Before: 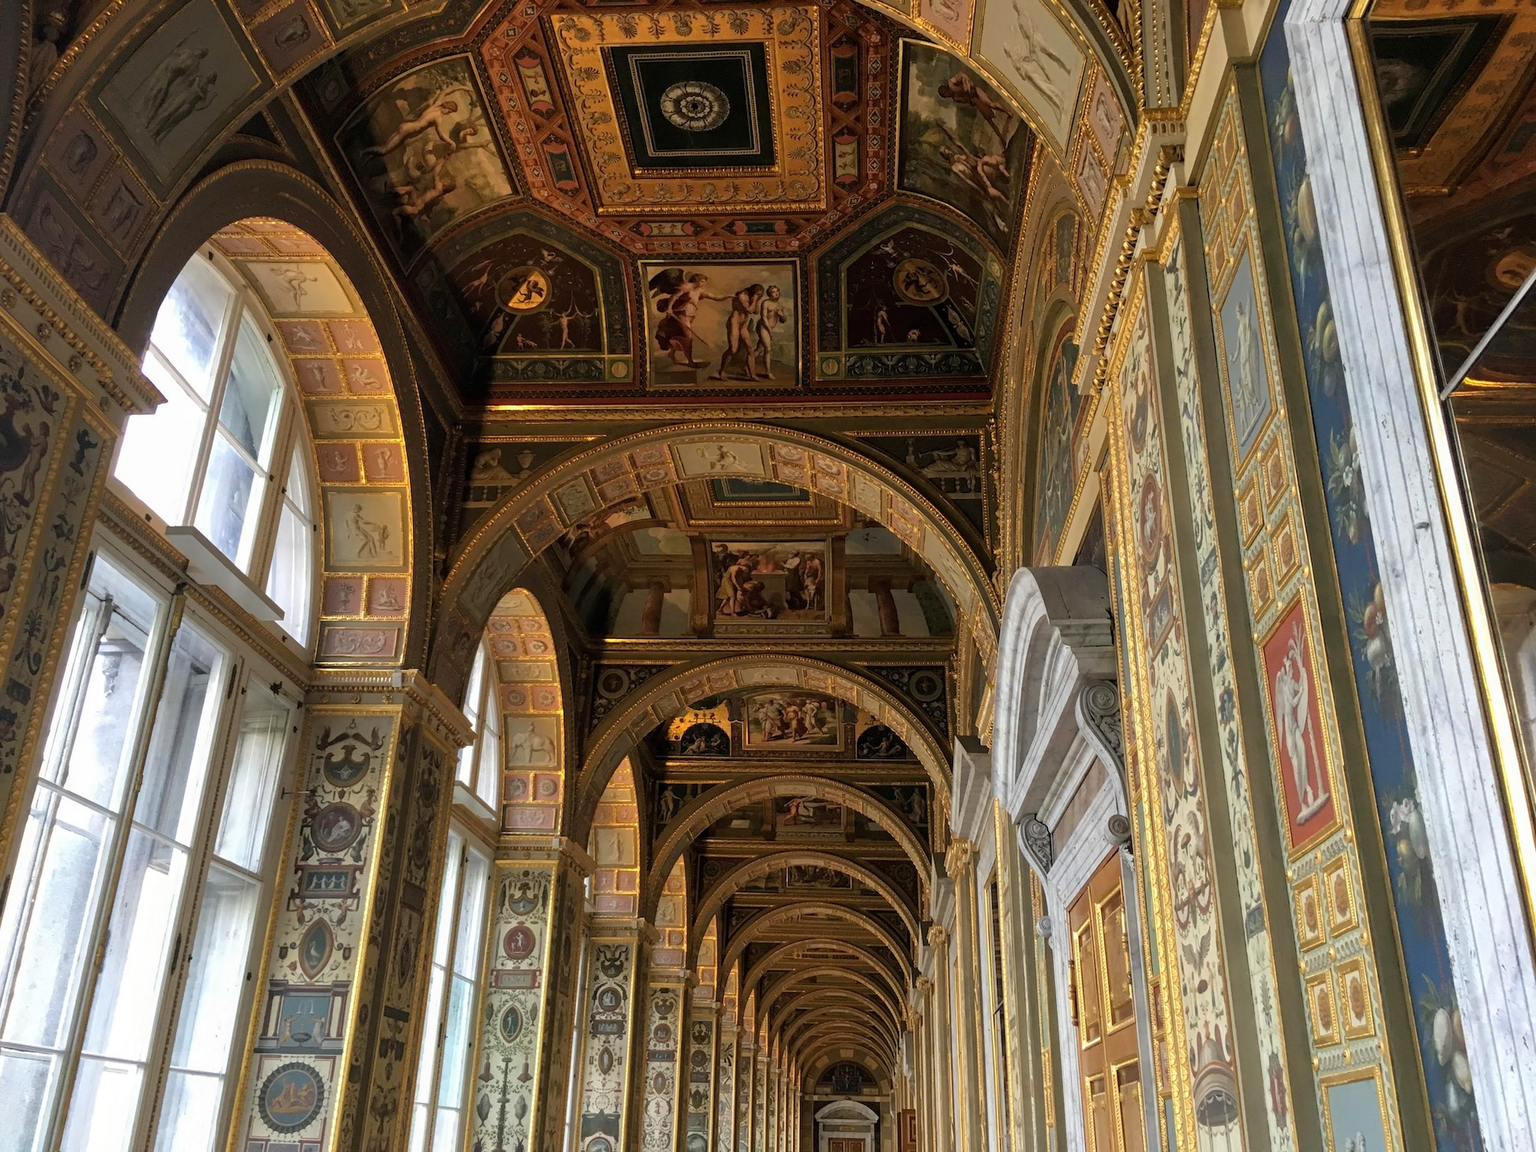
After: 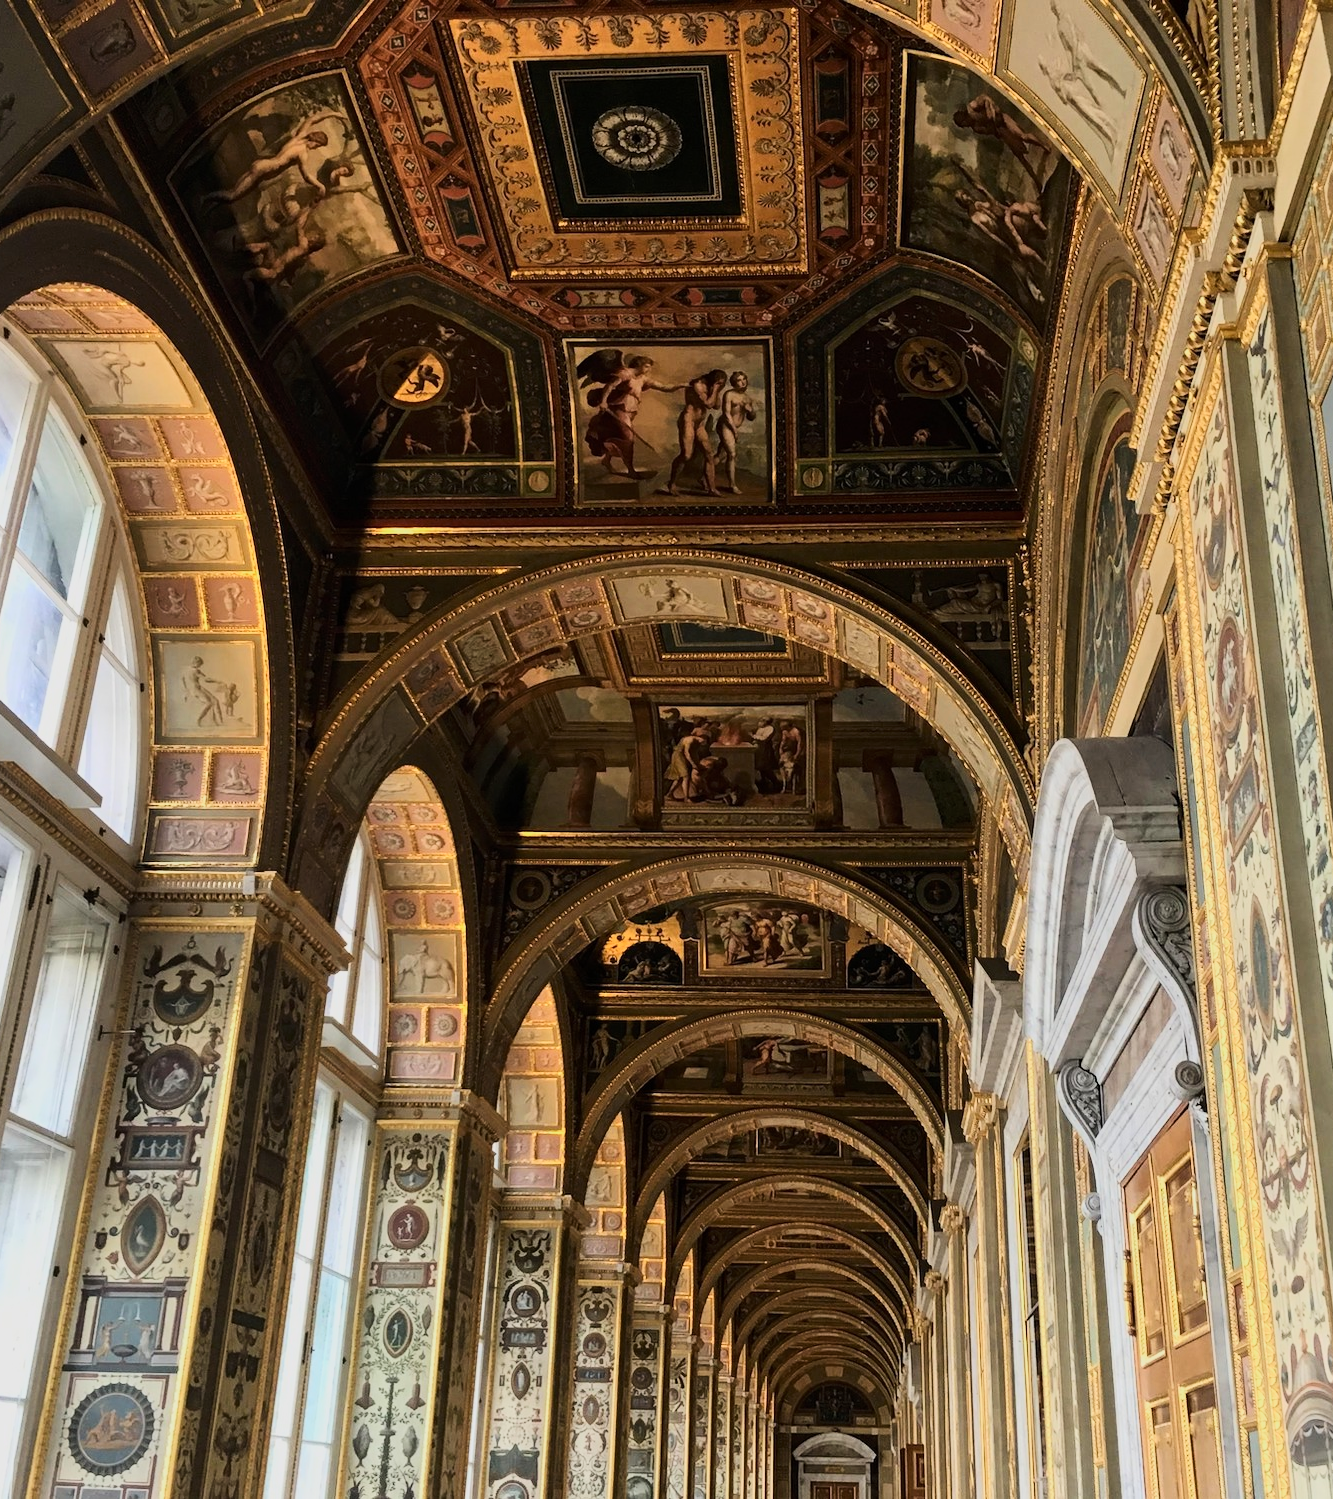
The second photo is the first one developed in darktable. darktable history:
tone curve: curves: ch0 [(0, 0) (0.091, 0.066) (0.184, 0.16) (0.491, 0.519) (0.748, 0.765) (1, 0.919)]; ch1 [(0, 0) (0.179, 0.173) (0.322, 0.32) (0.424, 0.424) (0.502, 0.504) (0.56, 0.575) (0.631, 0.675) (0.777, 0.806) (1, 1)]; ch2 [(0, 0) (0.434, 0.447) (0.497, 0.498) (0.539, 0.566) (0.676, 0.691) (1, 1)], color space Lab, linked channels, preserve colors none
crop and rotate: left 13.414%, right 19.923%
contrast brightness saturation: contrast 0.242, brightness 0.088
